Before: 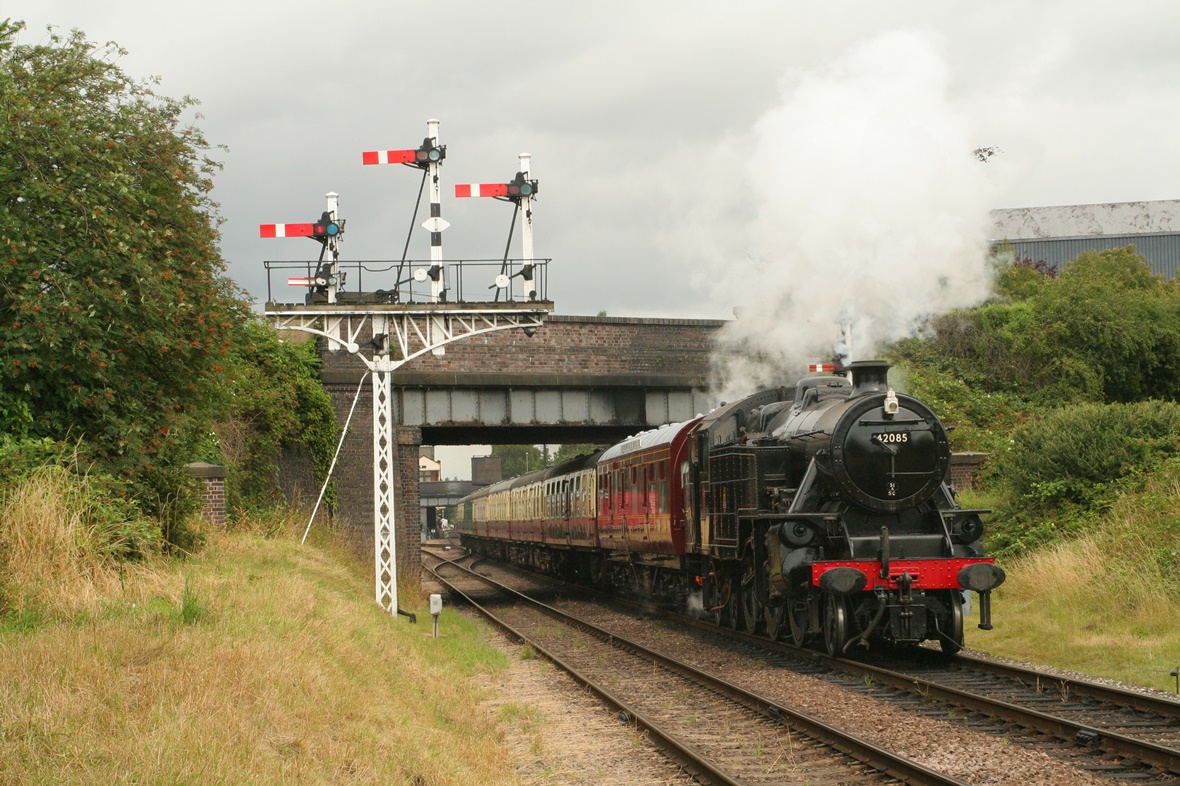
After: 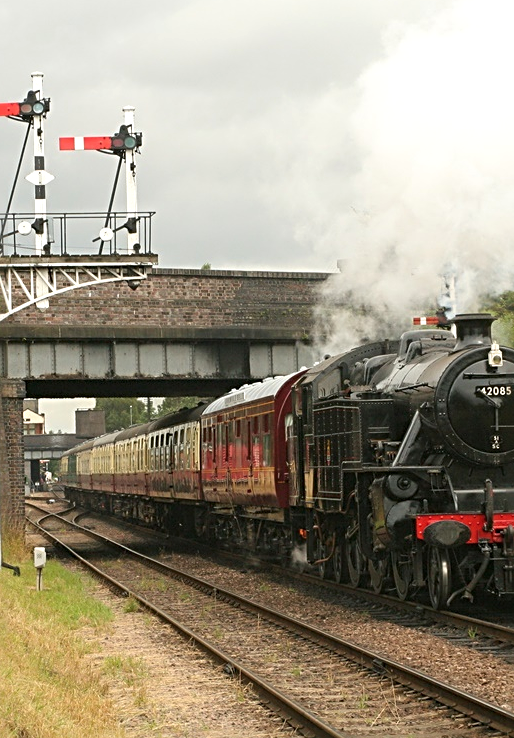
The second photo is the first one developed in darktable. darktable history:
sharpen: radius 3.12
exposure: exposure 0.203 EV, compensate highlight preservation false
crop: left 33.625%, top 6.032%, right 22.775%
